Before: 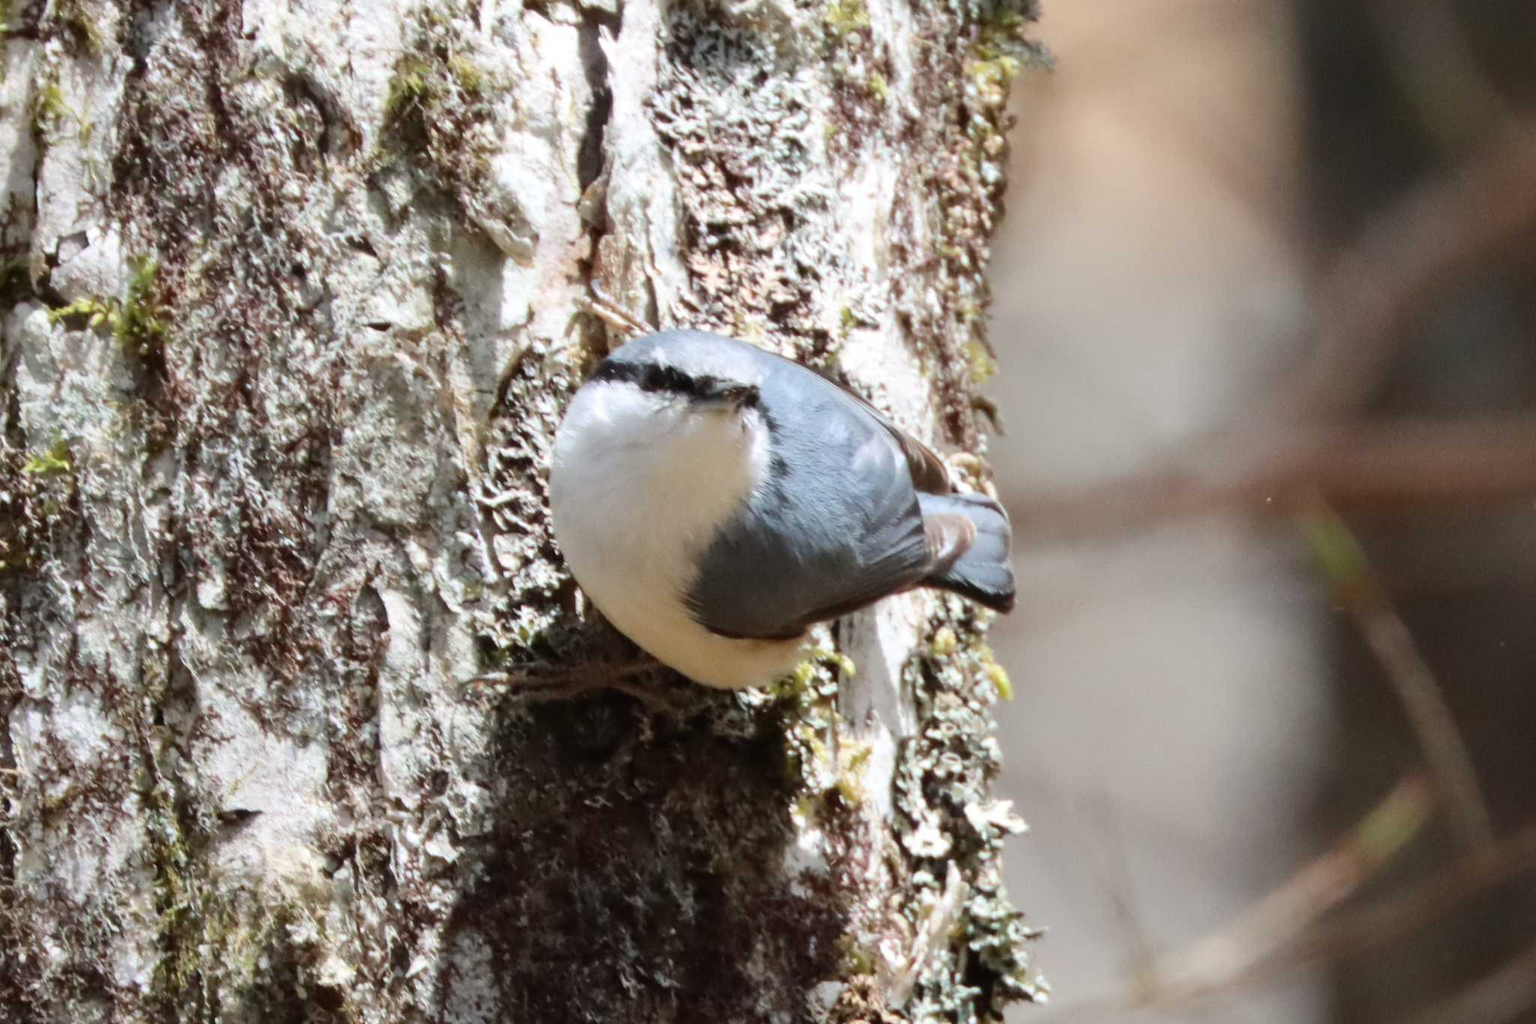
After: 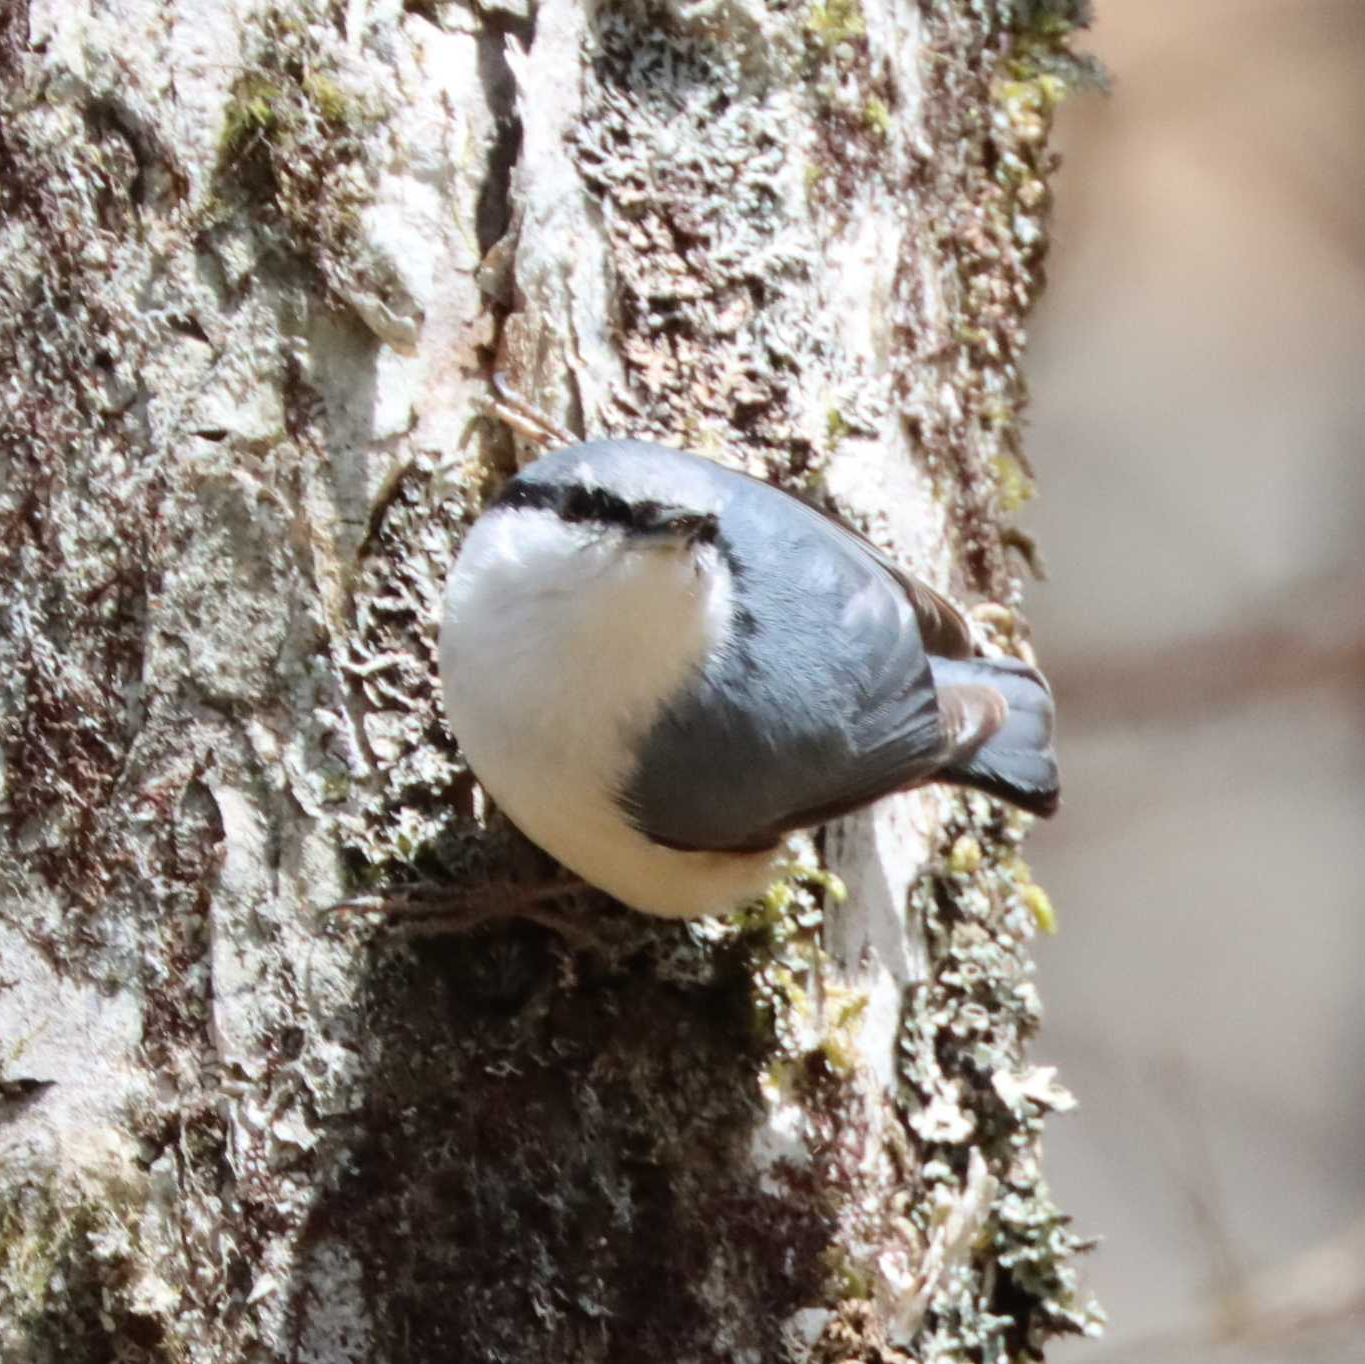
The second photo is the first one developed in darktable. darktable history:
crop and rotate: left 14.376%, right 18.938%
